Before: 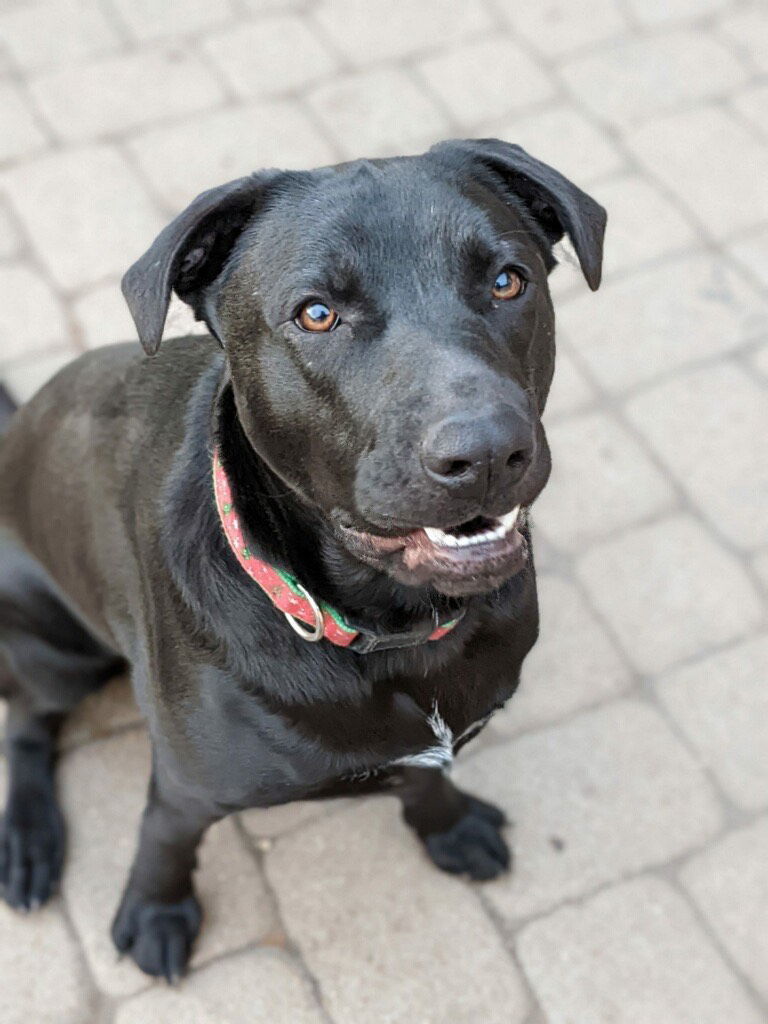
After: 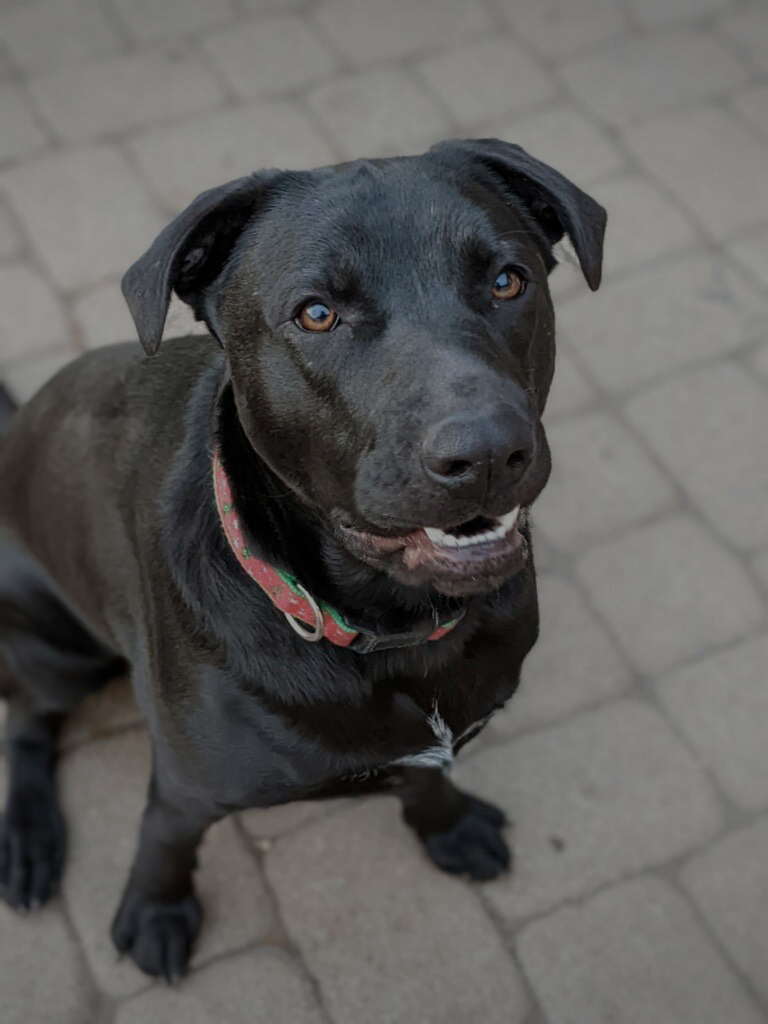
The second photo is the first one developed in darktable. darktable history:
exposure: exposure -1.468 EV, compensate highlight preservation false
vignetting: fall-off start 100%, brightness -0.282, width/height ratio 1.31
